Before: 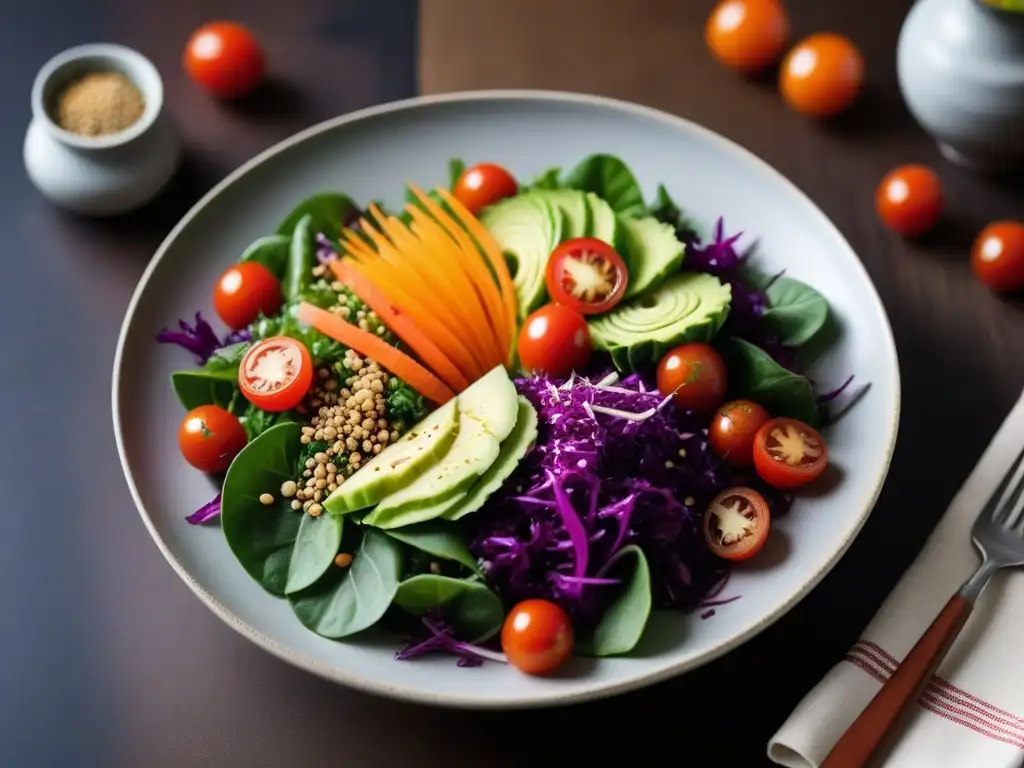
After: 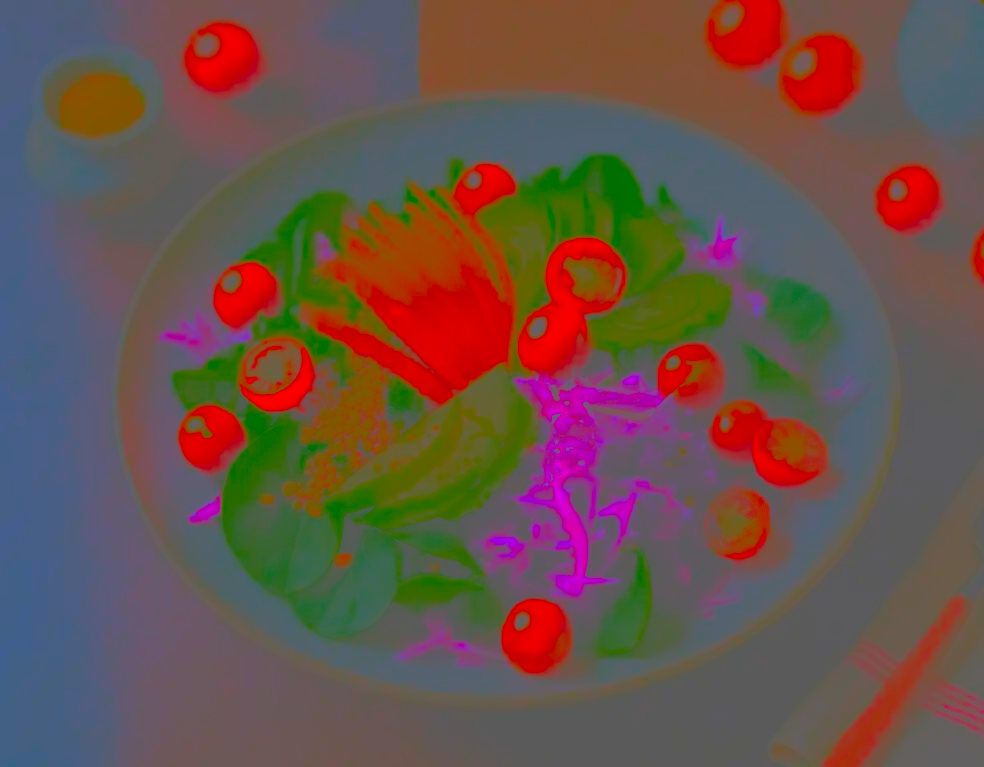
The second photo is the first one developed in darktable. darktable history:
contrast brightness saturation: contrast -0.972, brightness -0.164, saturation 0.748
crop: right 3.881%, bottom 0.018%
